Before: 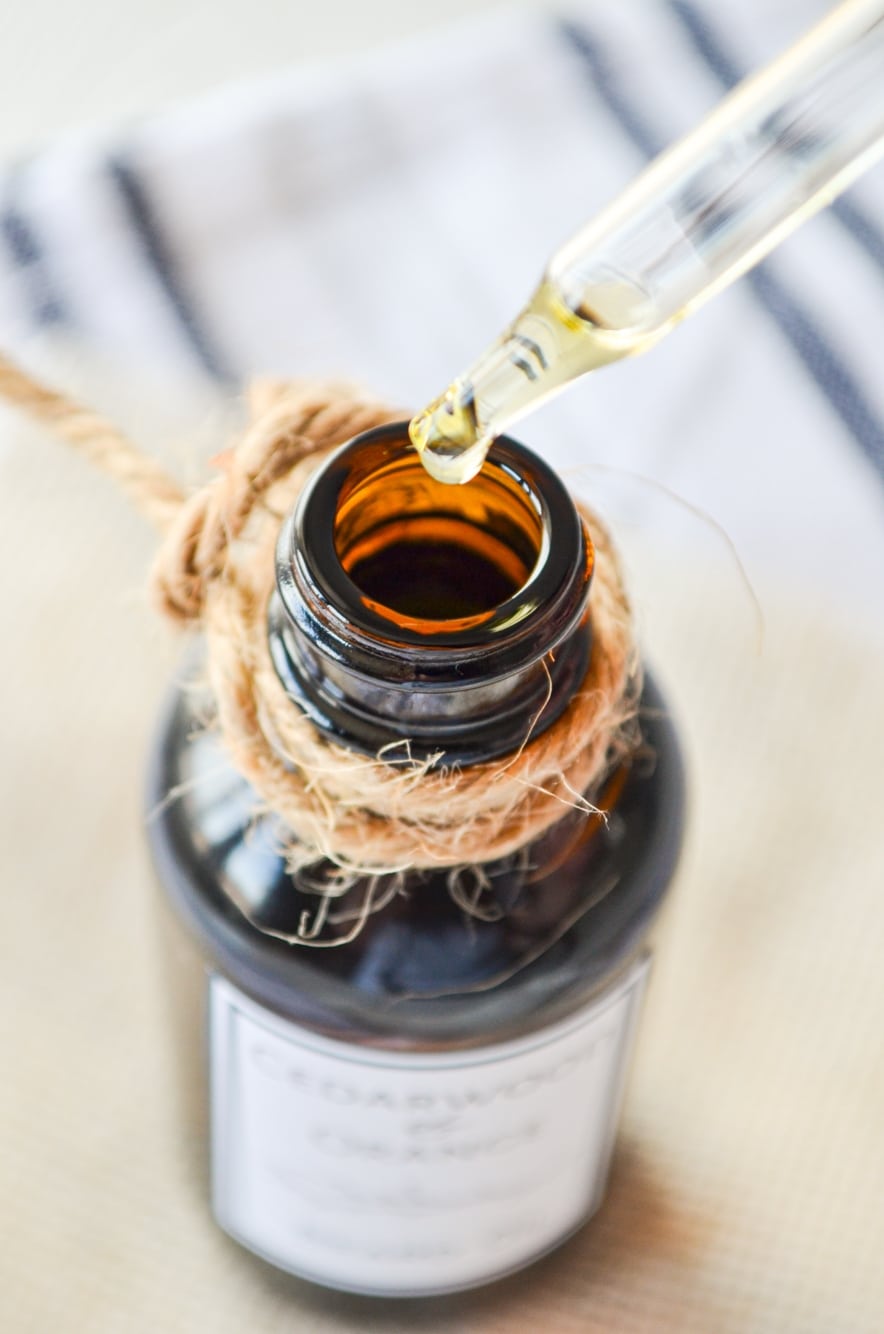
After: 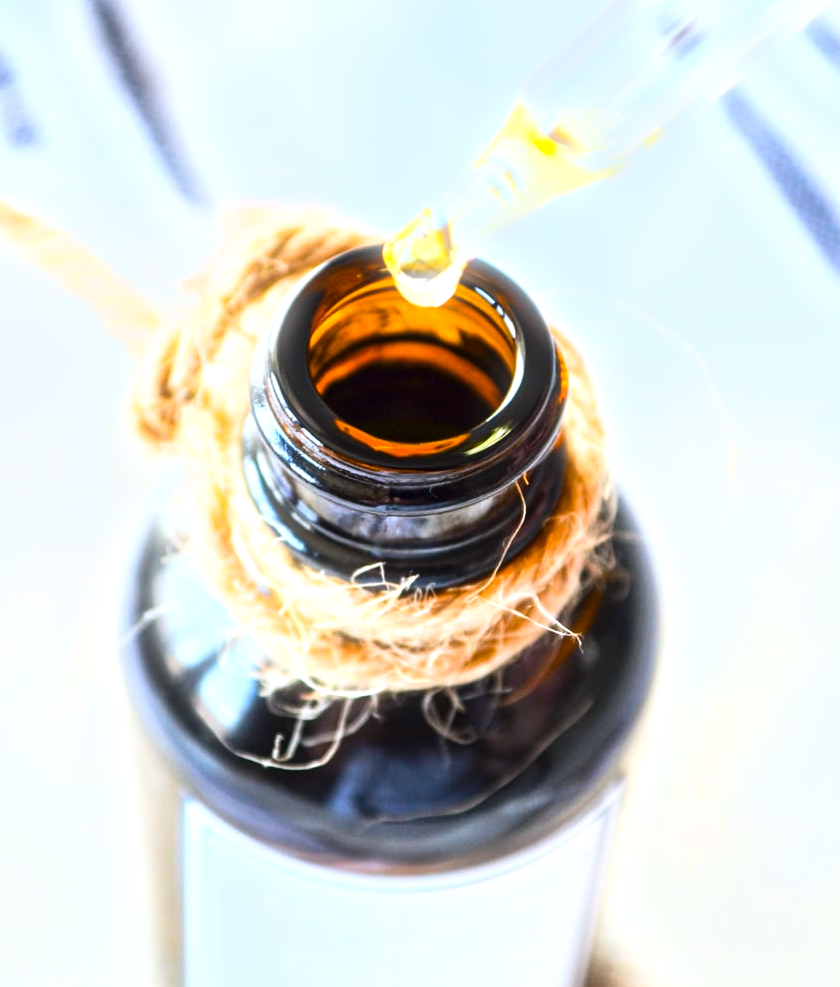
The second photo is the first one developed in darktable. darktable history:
exposure: exposure 0.131 EV, compensate highlight preservation false
bloom: size 3%, threshold 100%, strength 0%
crop and rotate: left 2.991%, top 13.302%, right 1.981%, bottom 12.636%
color balance rgb: perceptual saturation grading › global saturation 20%, global vibrance 20%
white balance: red 0.954, blue 1.079
tone equalizer: -8 EV -0.75 EV, -7 EV -0.7 EV, -6 EV -0.6 EV, -5 EV -0.4 EV, -3 EV 0.4 EV, -2 EV 0.6 EV, -1 EV 0.7 EV, +0 EV 0.75 EV, edges refinement/feathering 500, mask exposure compensation -1.57 EV, preserve details no
